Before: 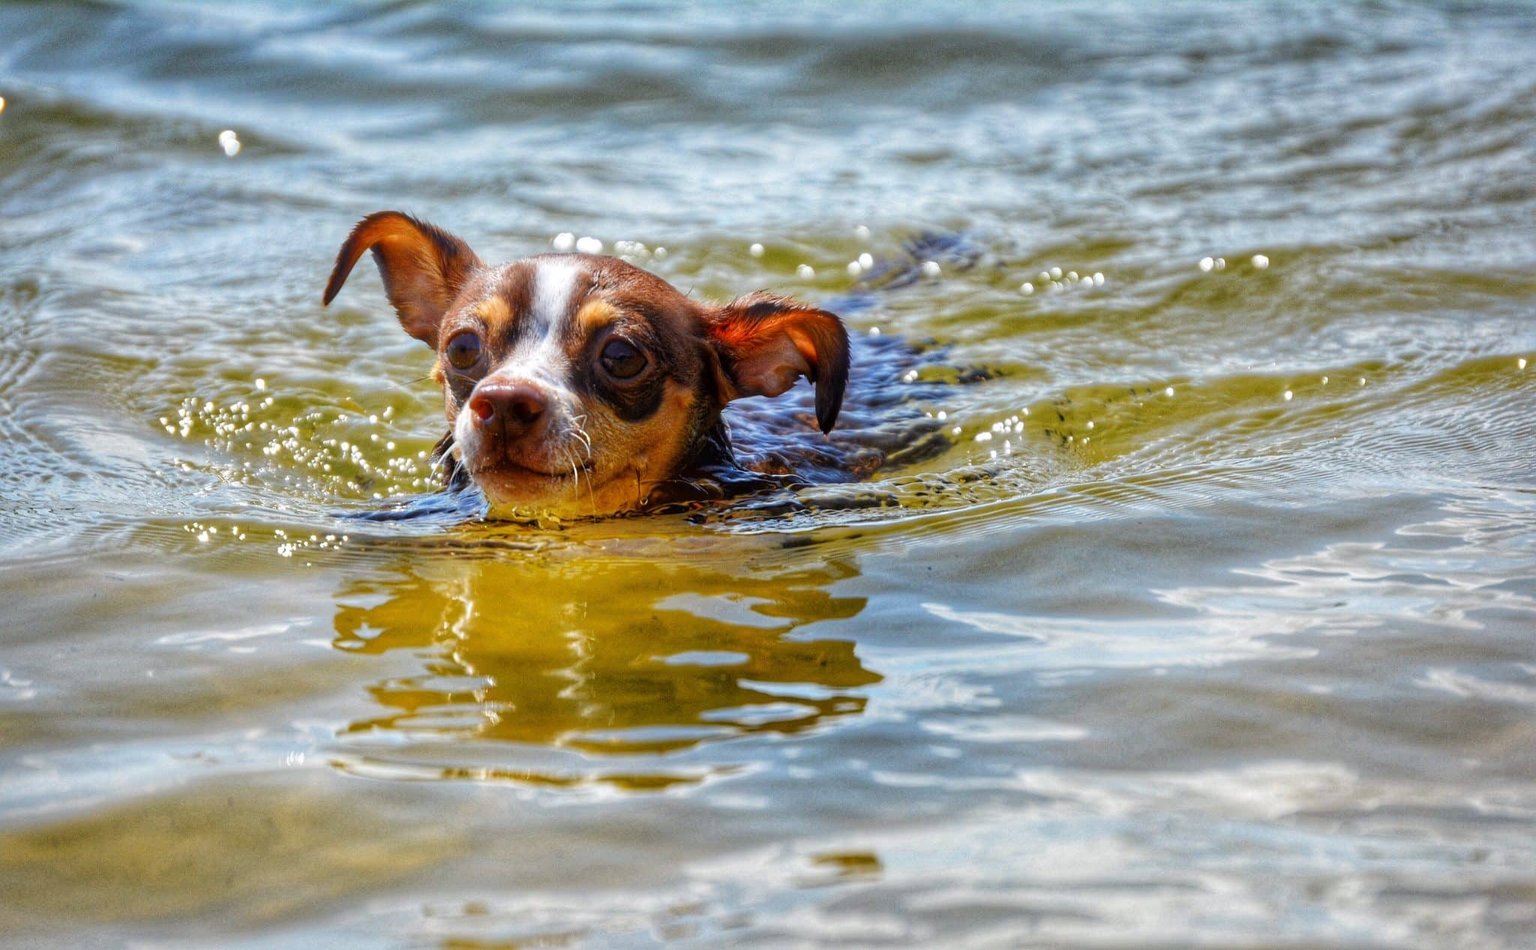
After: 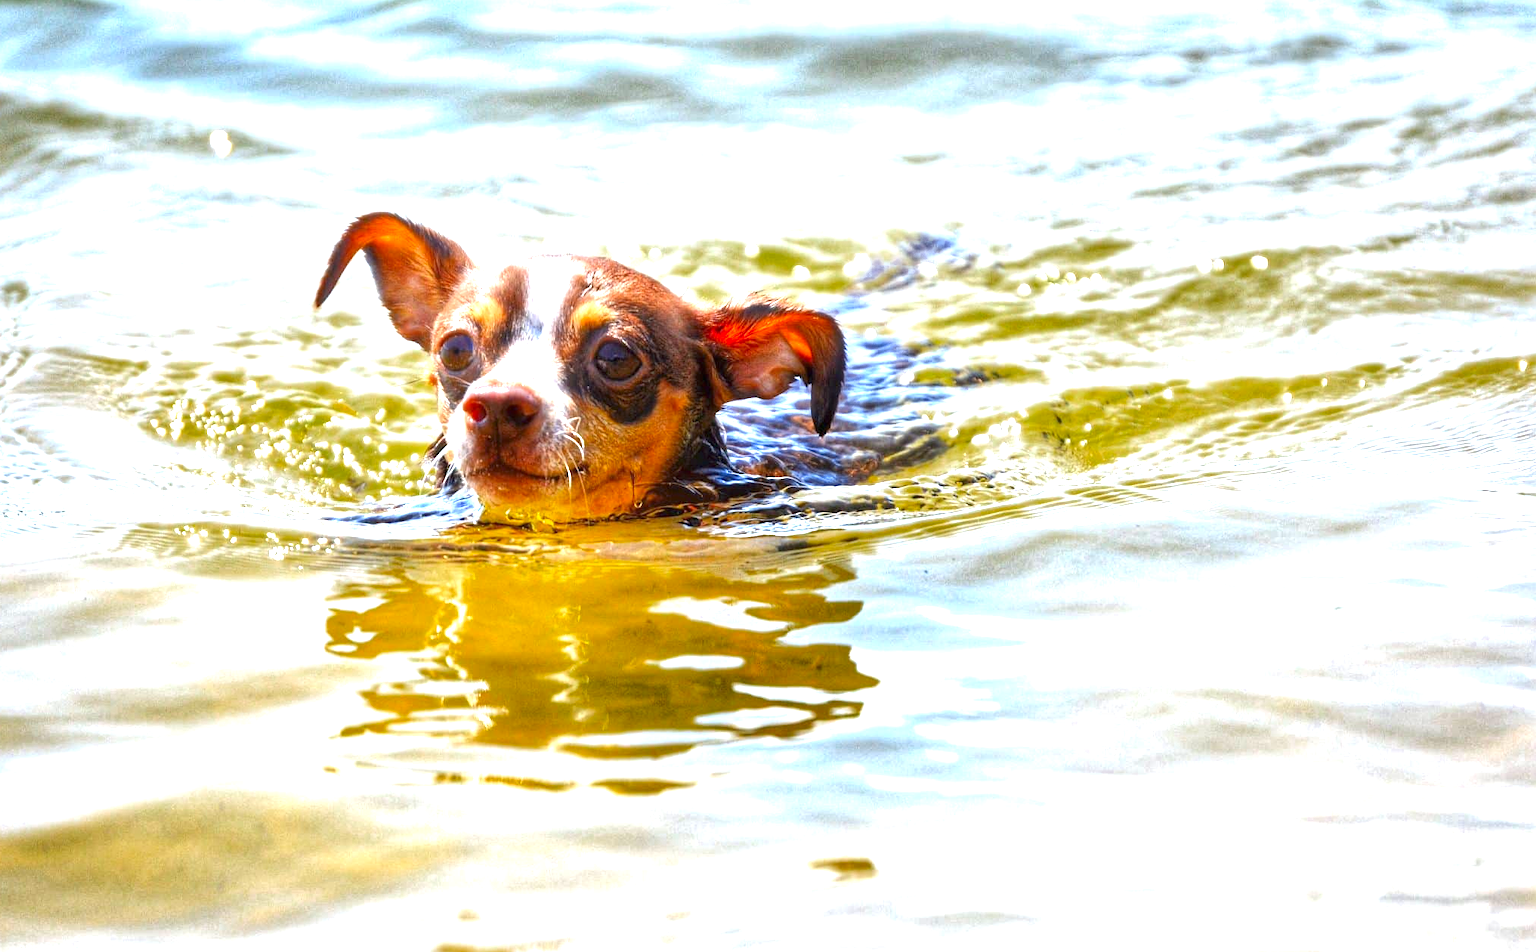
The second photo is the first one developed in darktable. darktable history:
exposure: black level correction 0, exposure 1.741 EV, compensate highlight preservation false
crop and rotate: left 0.687%, top 0.139%, bottom 0.25%
color zones: curves: ch0 [(0.27, 0.396) (0.563, 0.504) (0.75, 0.5) (0.787, 0.307)]
